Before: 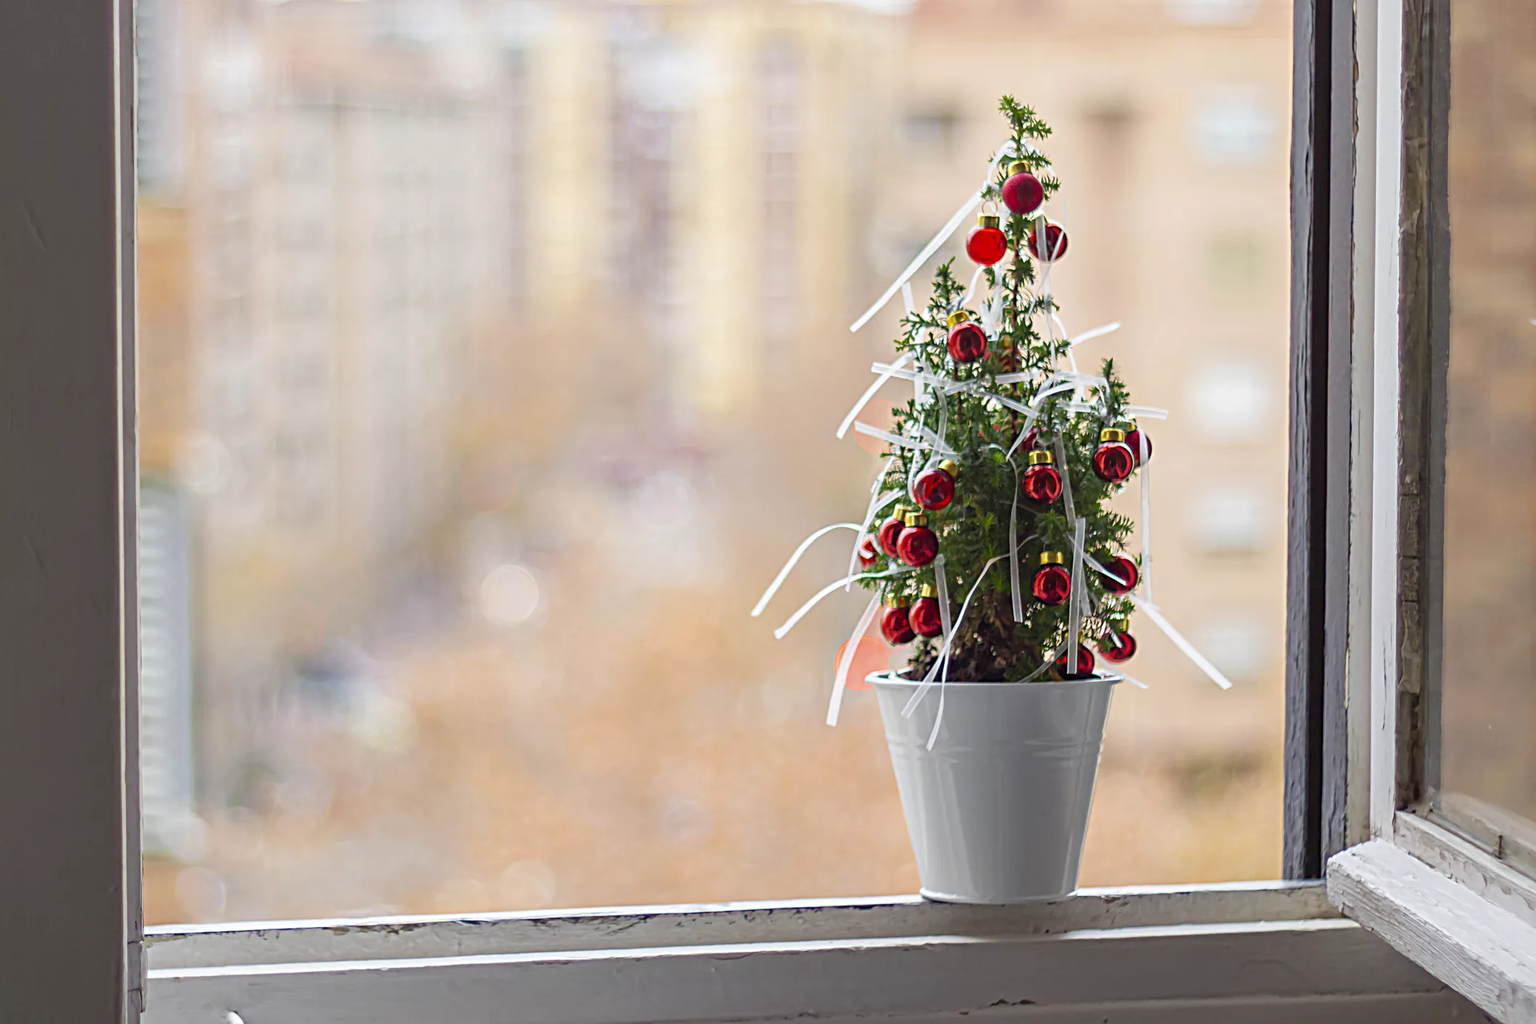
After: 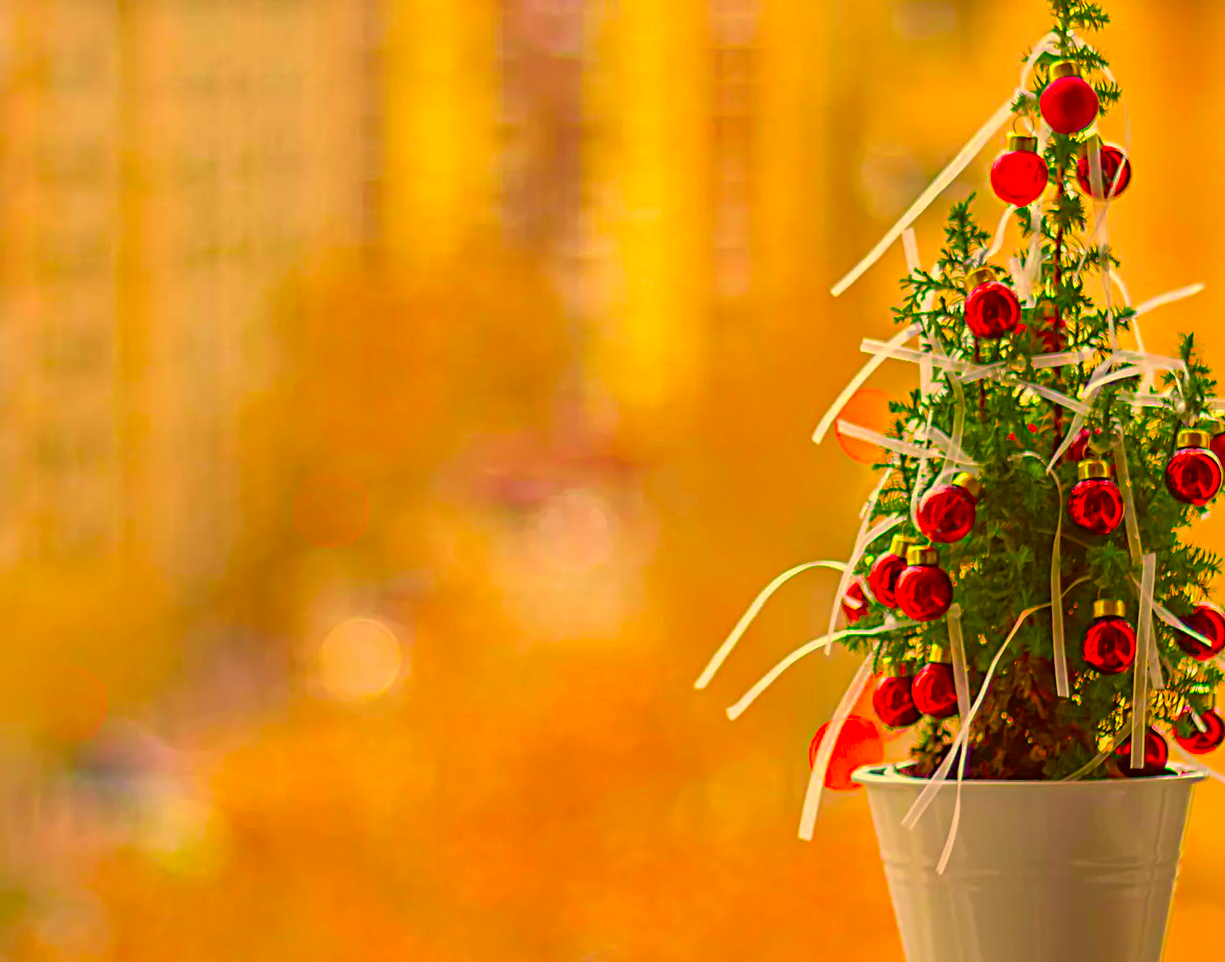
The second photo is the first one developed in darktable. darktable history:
color balance rgb: linear chroma grading › global chroma 15.238%, perceptual saturation grading › global saturation 29.985%, global vibrance 20%
color correction: highlights a* 10.66, highlights b* 29.85, shadows a* 2.72, shadows b* 17.56, saturation 1.75
crop: left 16.184%, top 11.518%, right 26.034%, bottom 20.416%
shadows and highlights: shadows 39.25, highlights -59.9, highlights color adjustment 73.84%
